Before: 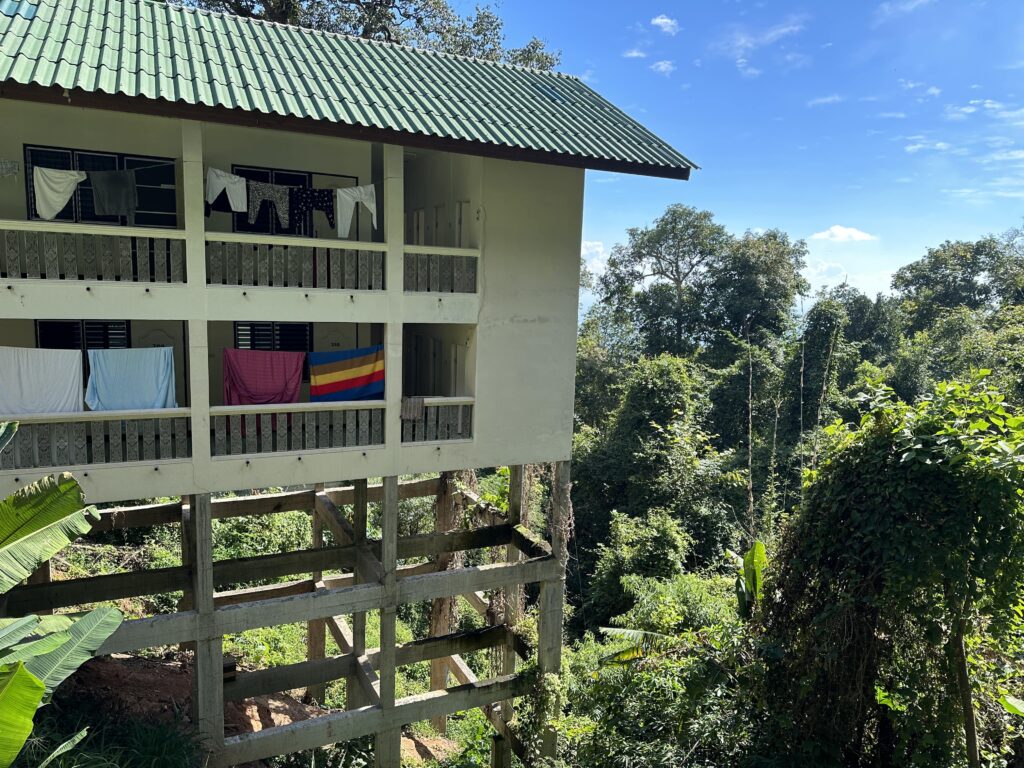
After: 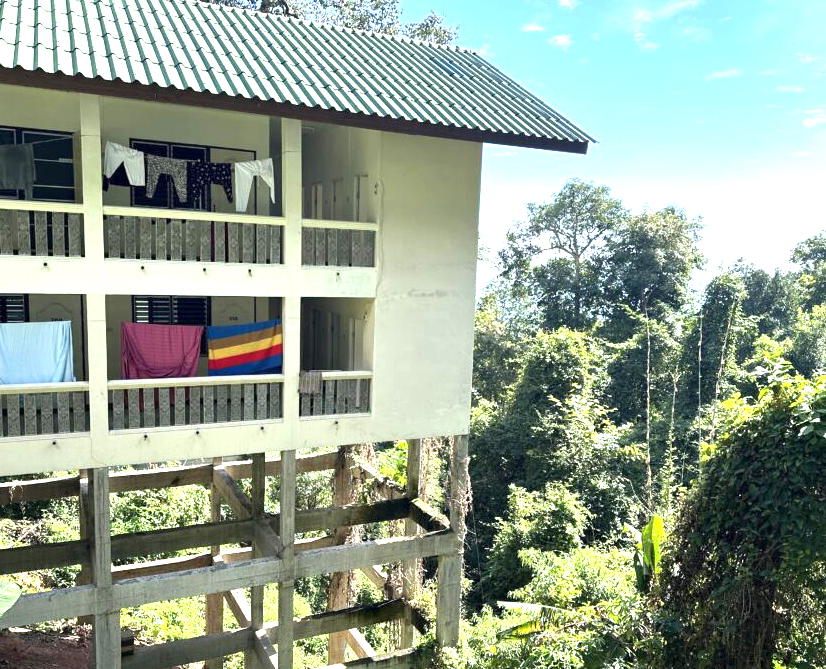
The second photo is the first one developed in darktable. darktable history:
exposure: exposure 1.494 EV, compensate highlight preservation false
crop: left 10.001%, top 3.499%, right 9.295%, bottom 9.318%
